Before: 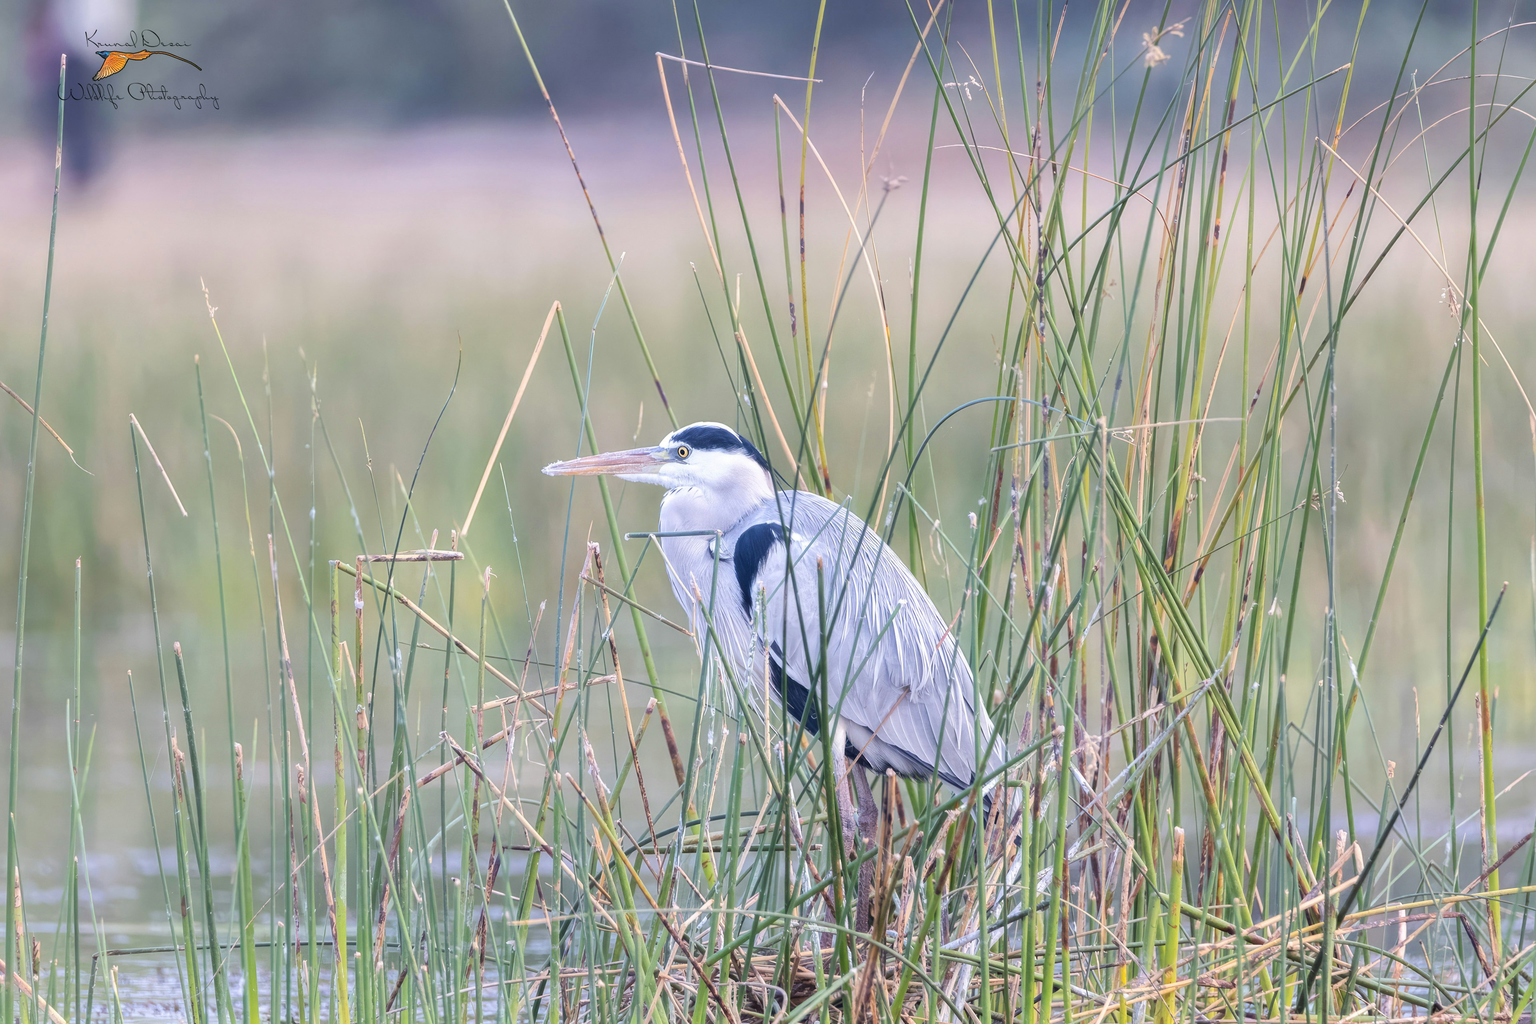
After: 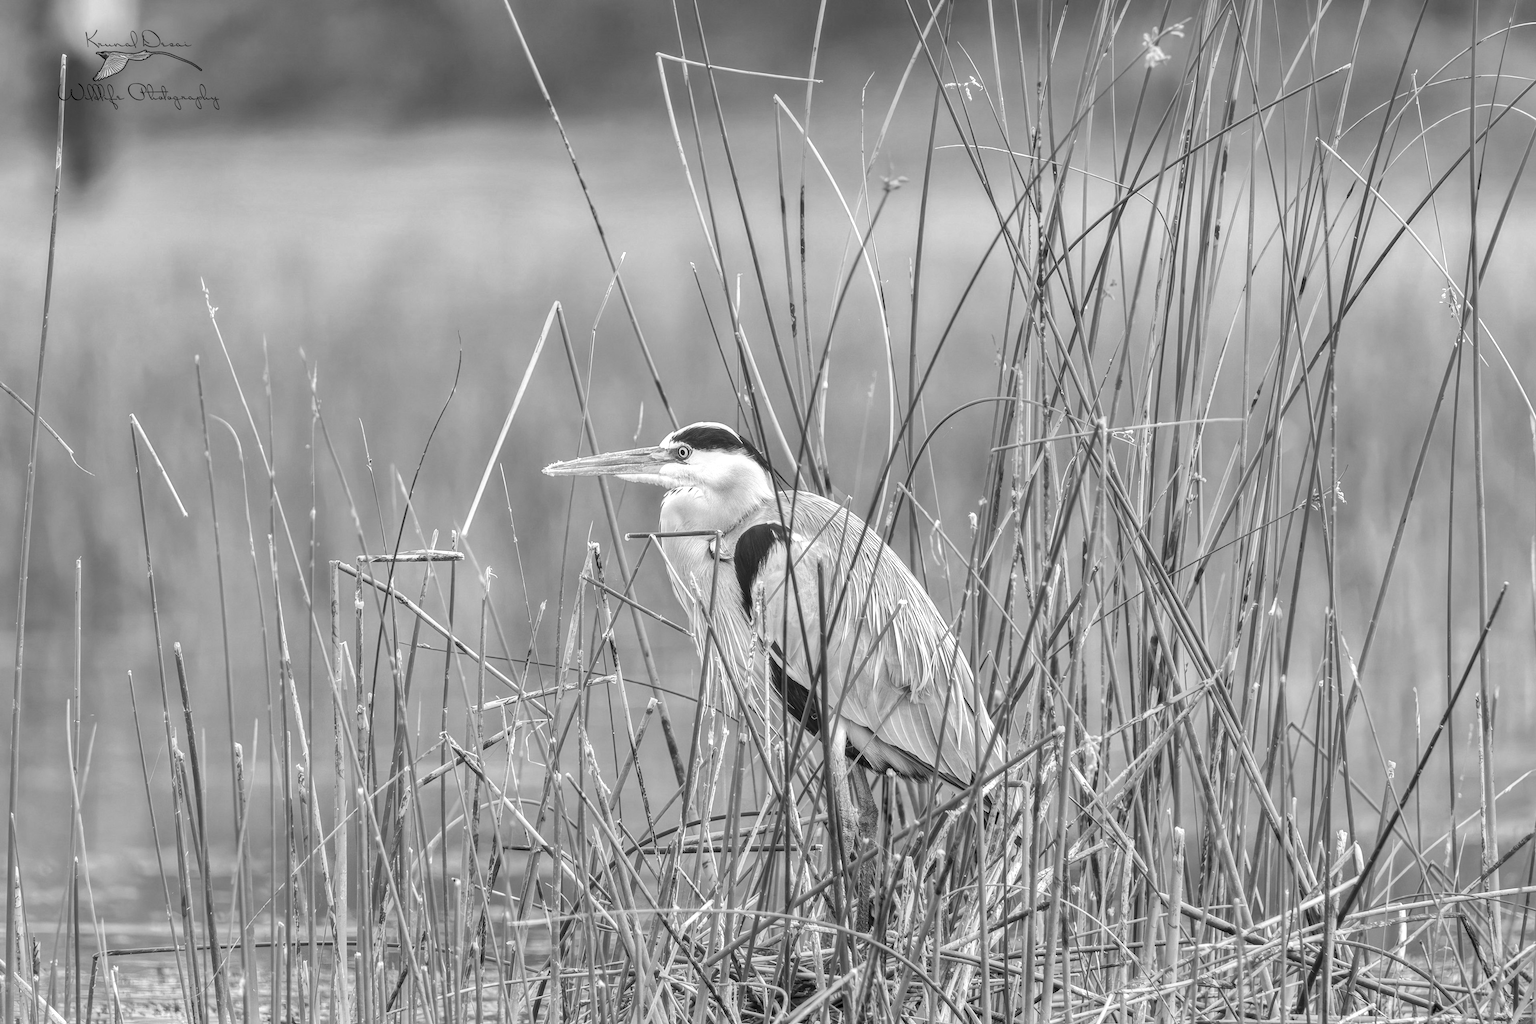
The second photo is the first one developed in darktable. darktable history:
shadows and highlights: white point adjustment 0.05, highlights color adjustment 55.9%, soften with gaussian
local contrast: detail 130%
monochrome: on, module defaults
